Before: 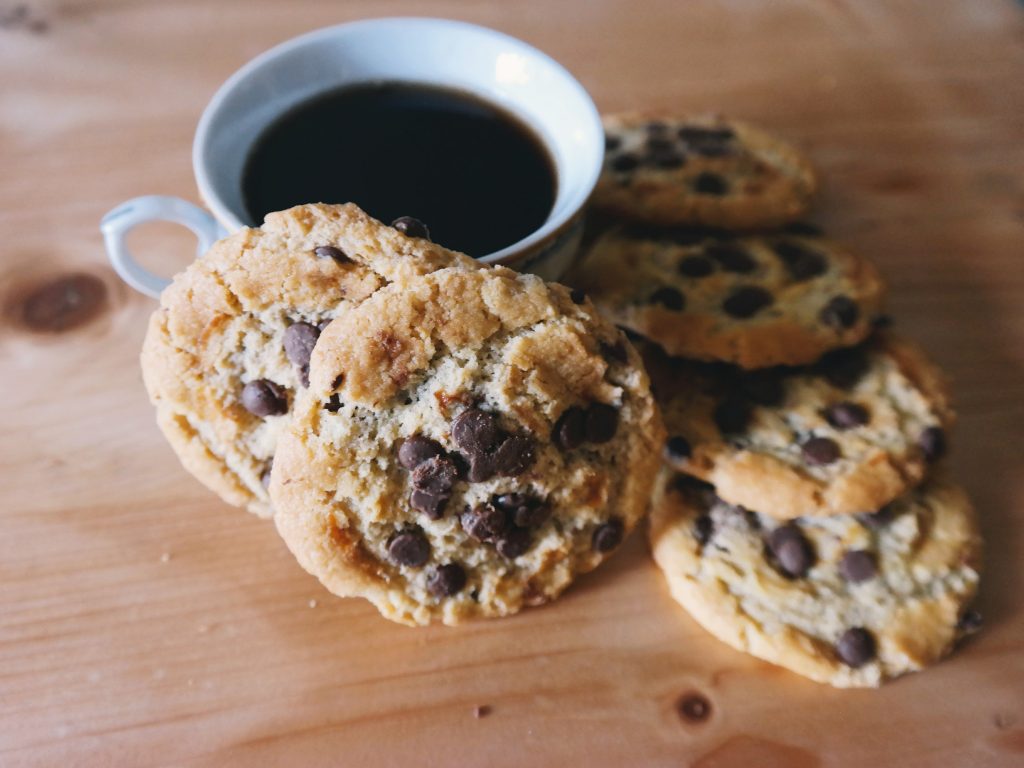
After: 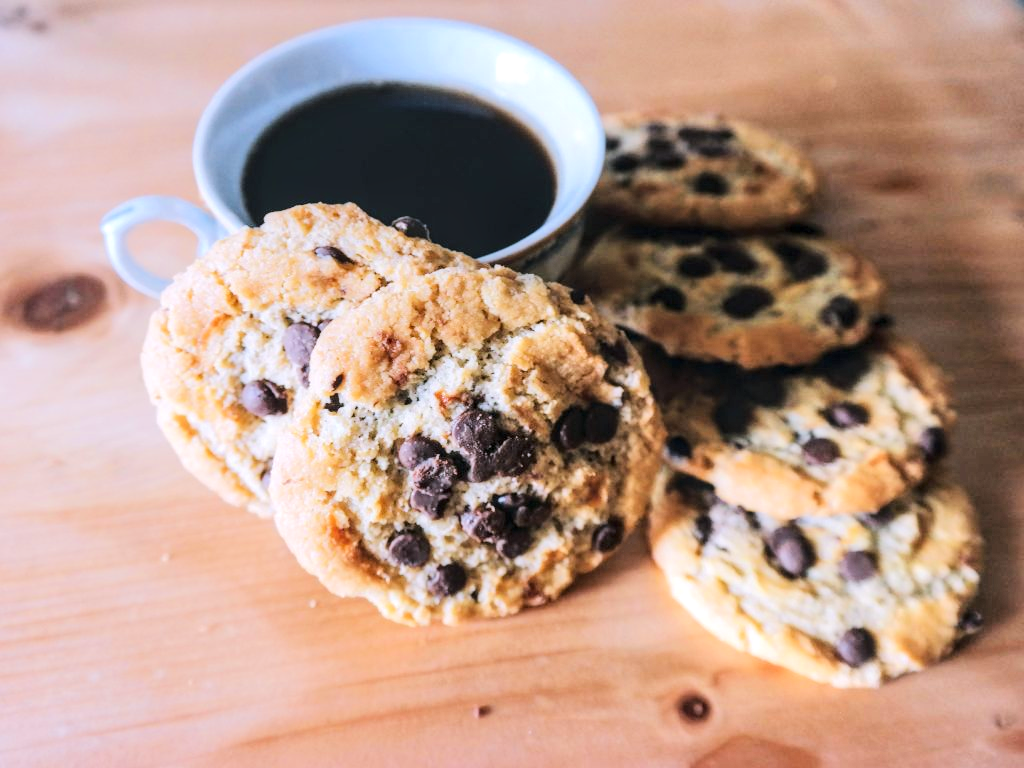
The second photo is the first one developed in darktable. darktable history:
local contrast: highlights 61%, detail 143%, midtone range 0.432
color calibration: illuminant as shot in camera, x 0.358, y 0.373, temperature 4628.91 K
tone equalizer: -7 EV 0.155 EV, -6 EV 0.618 EV, -5 EV 1.17 EV, -4 EV 1.37 EV, -3 EV 1.16 EV, -2 EV 0.6 EV, -1 EV 0.154 EV, edges refinement/feathering 500, mask exposure compensation -1.57 EV, preserve details no
